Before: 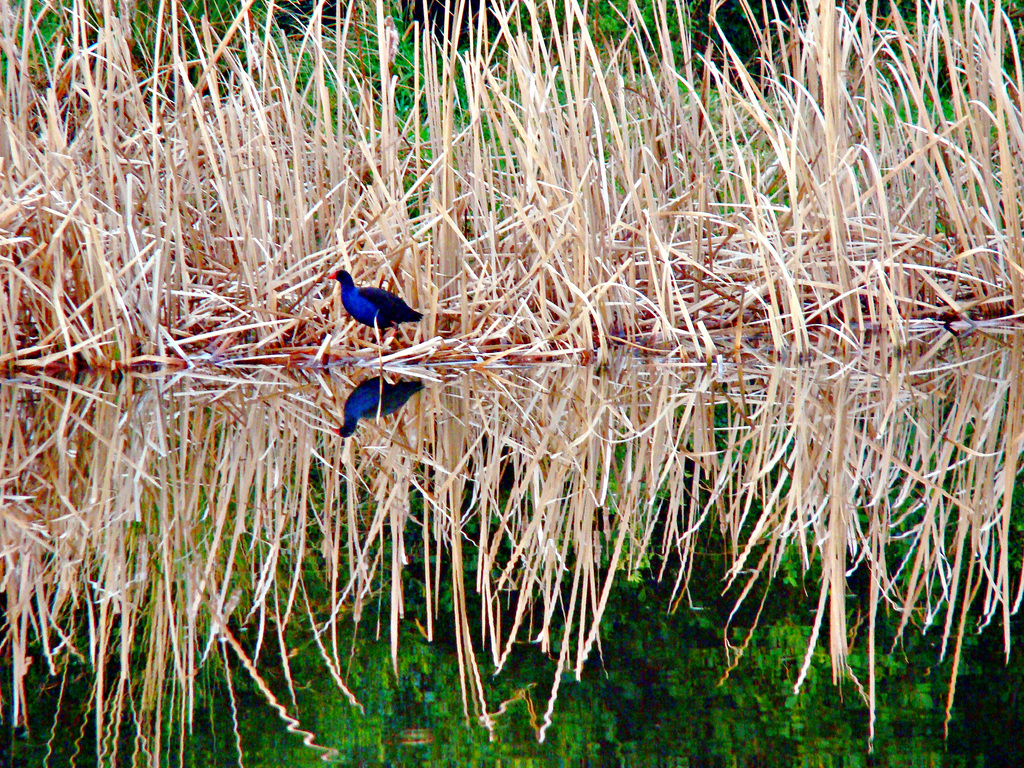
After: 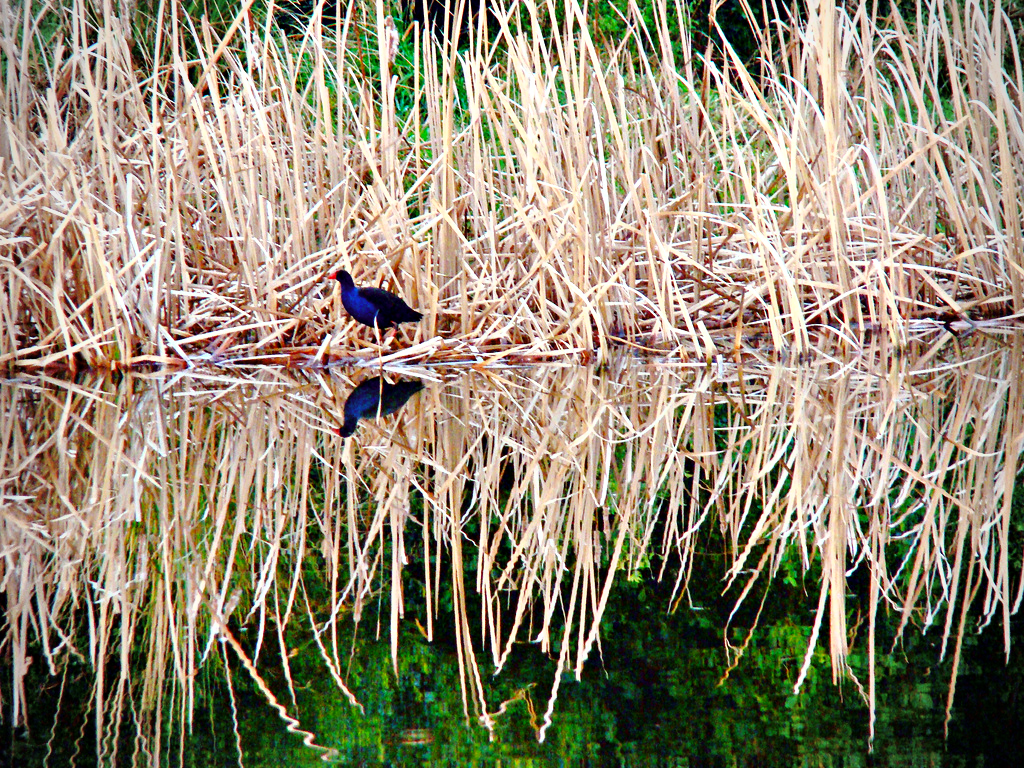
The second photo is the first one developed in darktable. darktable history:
vignetting: unbound false
exposure: black level correction 0.001, compensate highlight preservation false
tone curve: curves: ch0 [(0, 0) (0.003, 0.002) (0.011, 0.006) (0.025, 0.014) (0.044, 0.025) (0.069, 0.039) (0.1, 0.056) (0.136, 0.086) (0.177, 0.129) (0.224, 0.183) (0.277, 0.247) (0.335, 0.318) (0.399, 0.395) (0.468, 0.48) (0.543, 0.571) (0.623, 0.668) (0.709, 0.773) (0.801, 0.873) (0.898, 0.978) (1, 1)], color space Lab, linked channels, preserve colors none
